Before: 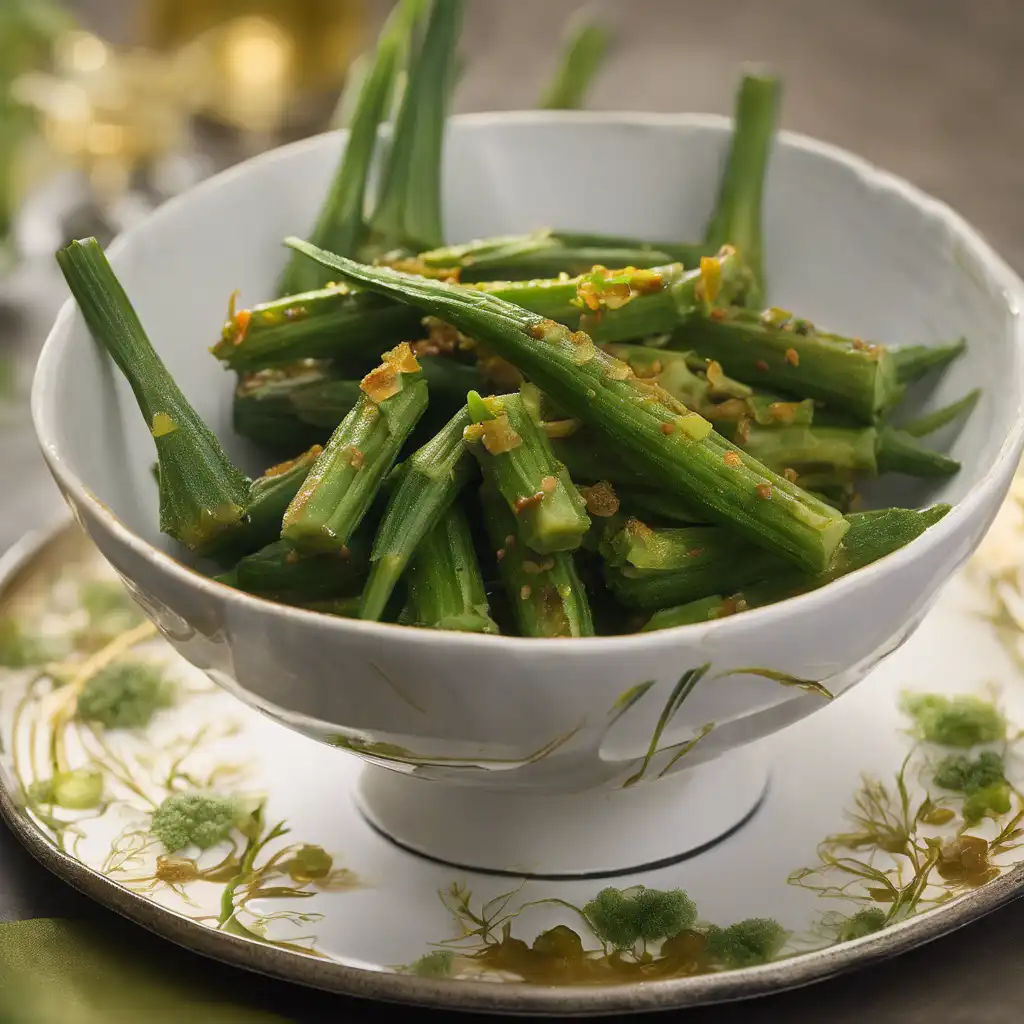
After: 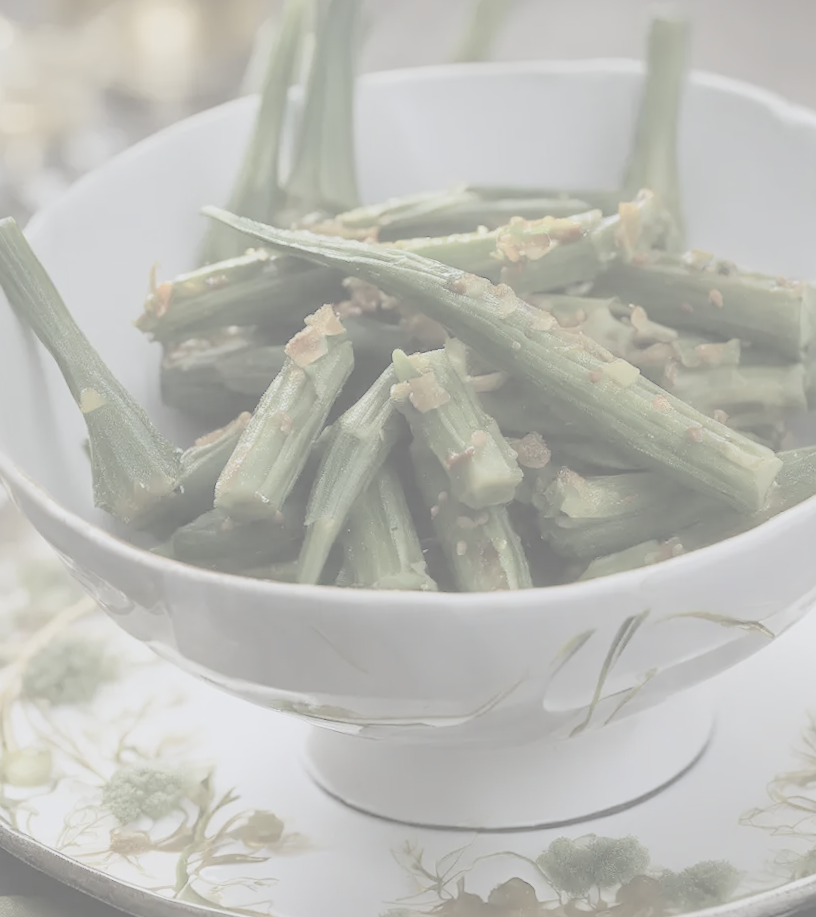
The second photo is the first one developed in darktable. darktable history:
contrast brightness saturation: contrast -0.32, brightness 0.75, saturation -0.78
white balance: red 0.954, blue 1.079
rotate and perspective: rotation -2.12°, lens shift (vertical) 0.009, lens shift (horizontal) -0.008, automatic cropping original format, crop left 0.036, crop right 0.964, crop top 0.05, crop bottom 0.959
crop and rotate: angle 1°, left 4.281%, top 0.642%, right 11.383%, bottom 2.486%
